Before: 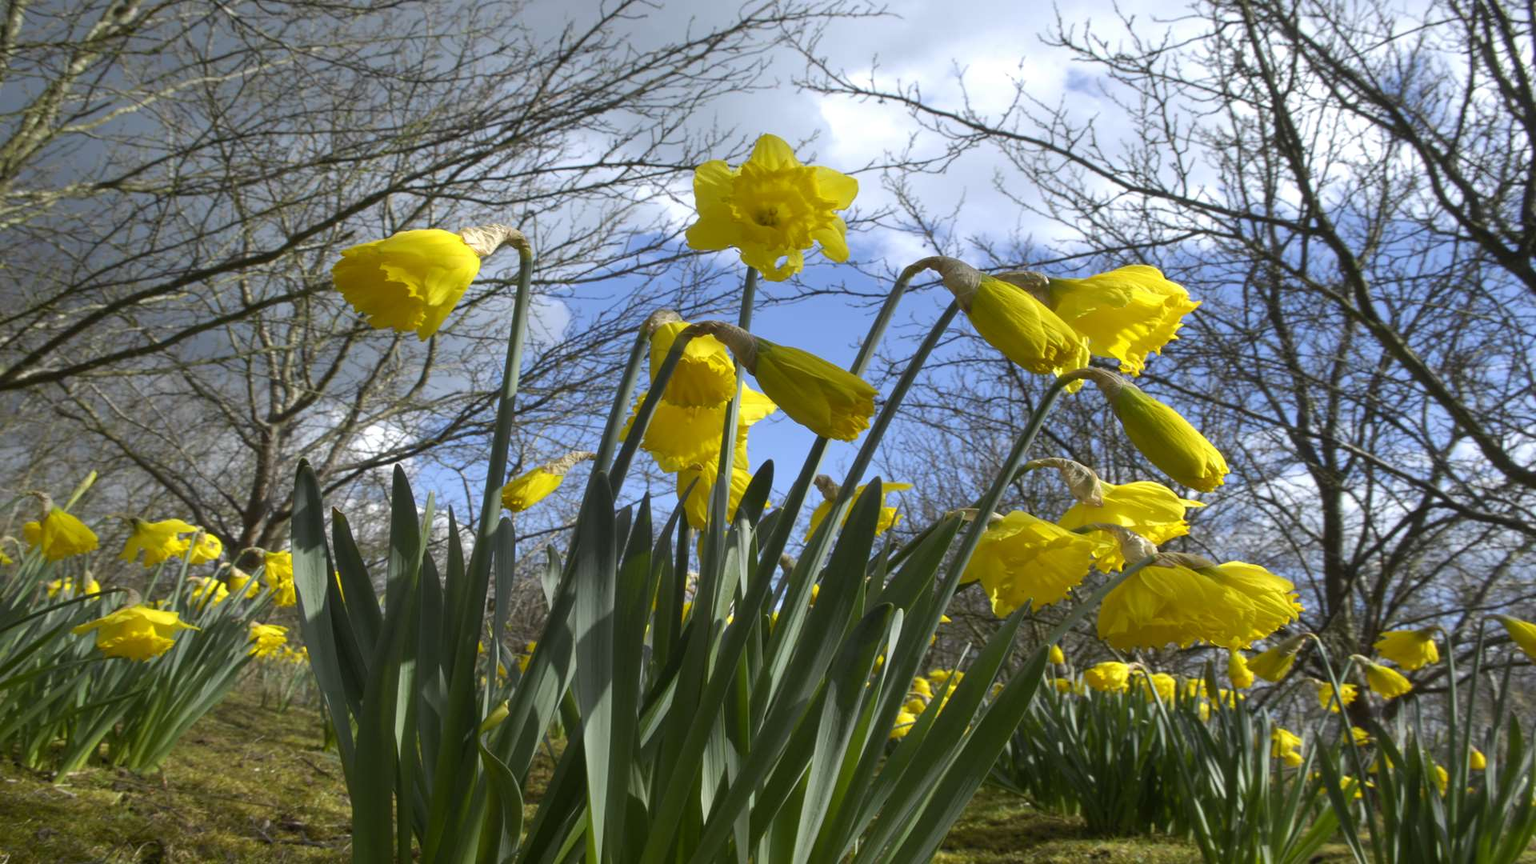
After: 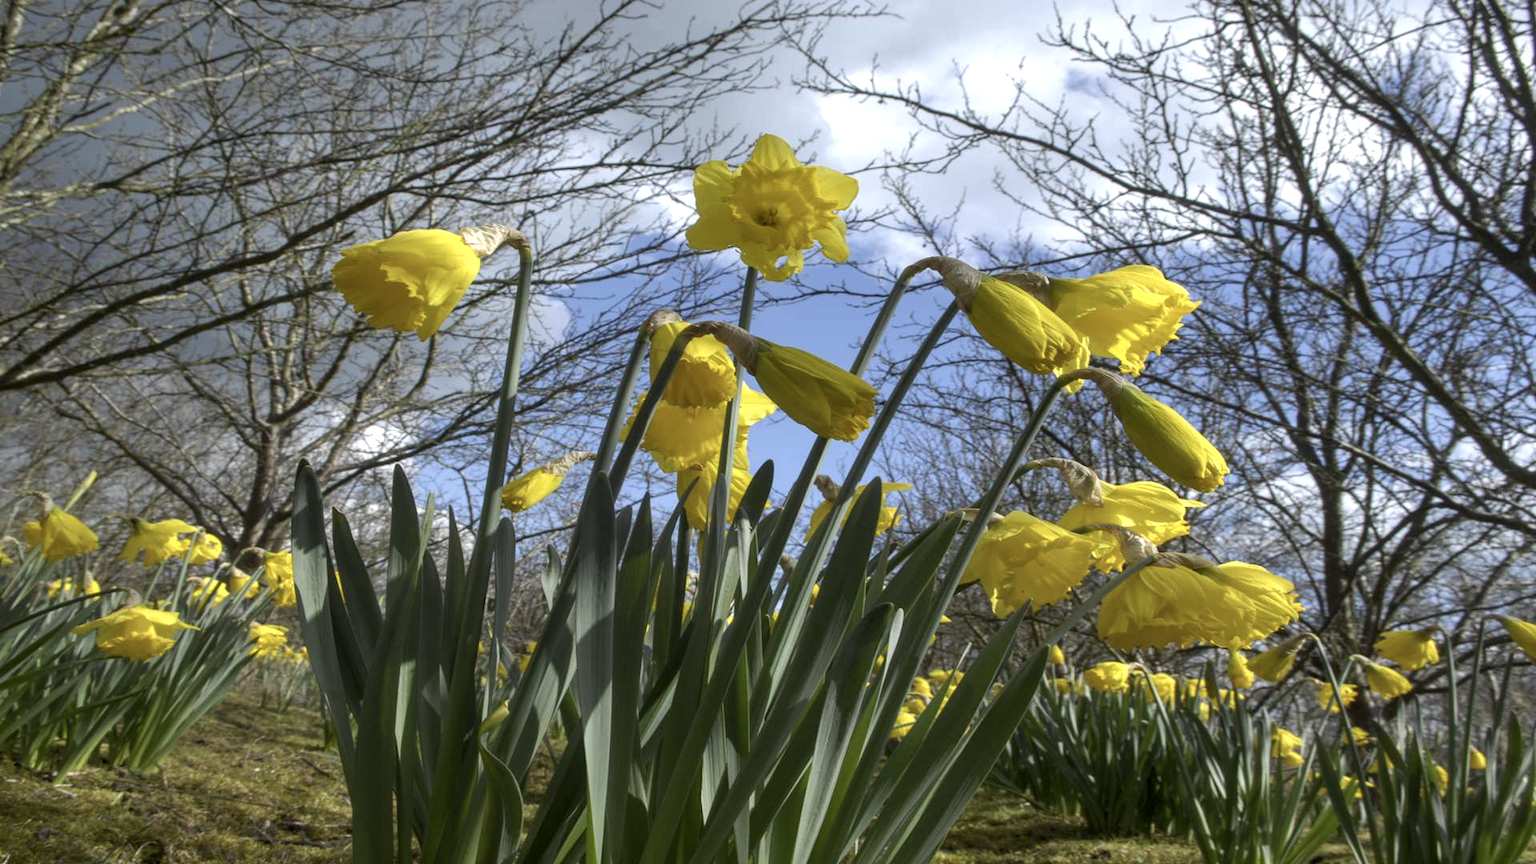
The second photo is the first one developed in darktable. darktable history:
local contrast: on, module defaults
contrast brightness saturation: saturation -0.172
